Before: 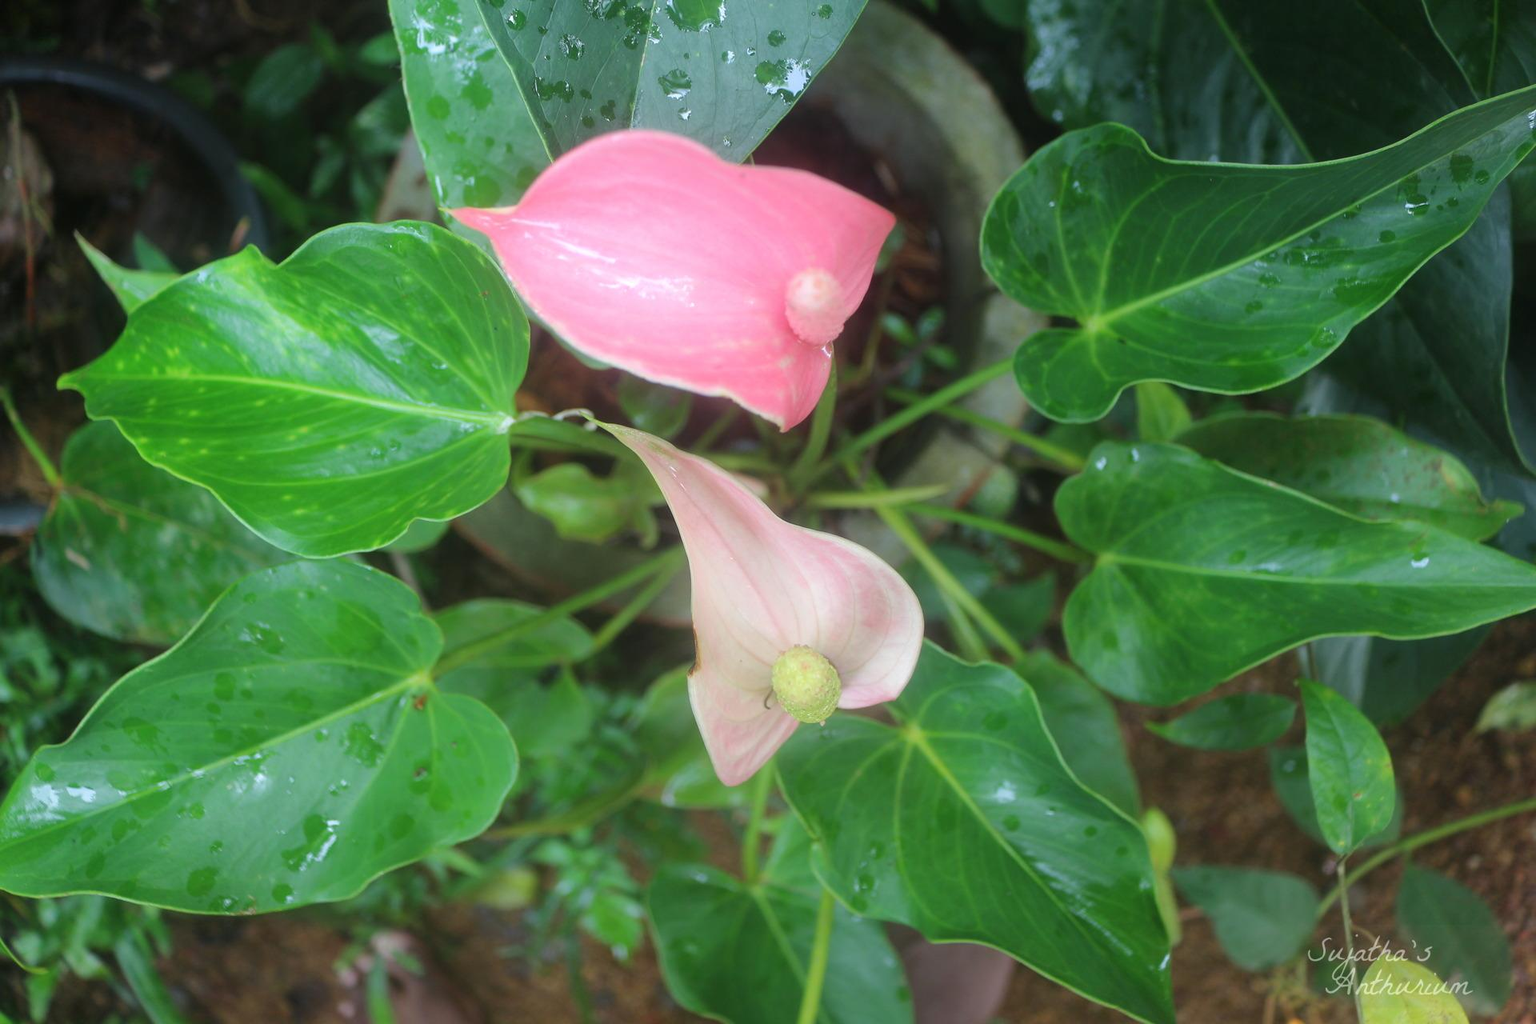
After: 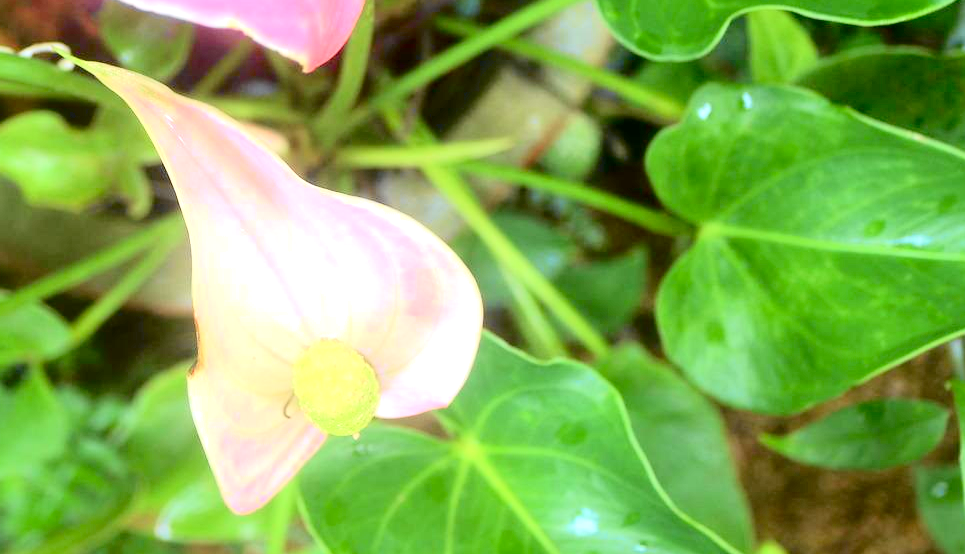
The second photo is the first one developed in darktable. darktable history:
crop: left 35.03%, top 36.625%, right 14.663%, bottom 20.057%
exposure: black level correction 0.01, exposure 1 EV, compensate highlight preservation false
tone curve: curves: ch0 [(0, 0.012) (0.037, 0.03) (0.123, 0.092) (0.19, 0.157) (0.269, 0.27) (0.48, 0.57) (0.595, 0.695) (0.718, 0.823) (0.855, 0.913) (1, 0.982)]; ch1 [(0, 0) (0.243, 0.245) (0.422, 0.415) (0.493, 0.495) (0.508, 0.506) (0.536, 0.542) (0.569, 0.611) (0.611, 0.662) (0.769, 0.807) (1, 1)]; ch2 [(0, 0) (0.249, 0.216) (0.349, 0.321) (0.424, 0.442) (0.476, 0.483) (0.498, 0.499) (0.517, 0.519) (0.532, 0.56) (0.569, 0.624) (0.614, 0.667) (0.706, 0.757) (0.808, 0.809) (0.991, 0.968)], color space Lab, independent channels, preserve colors none
